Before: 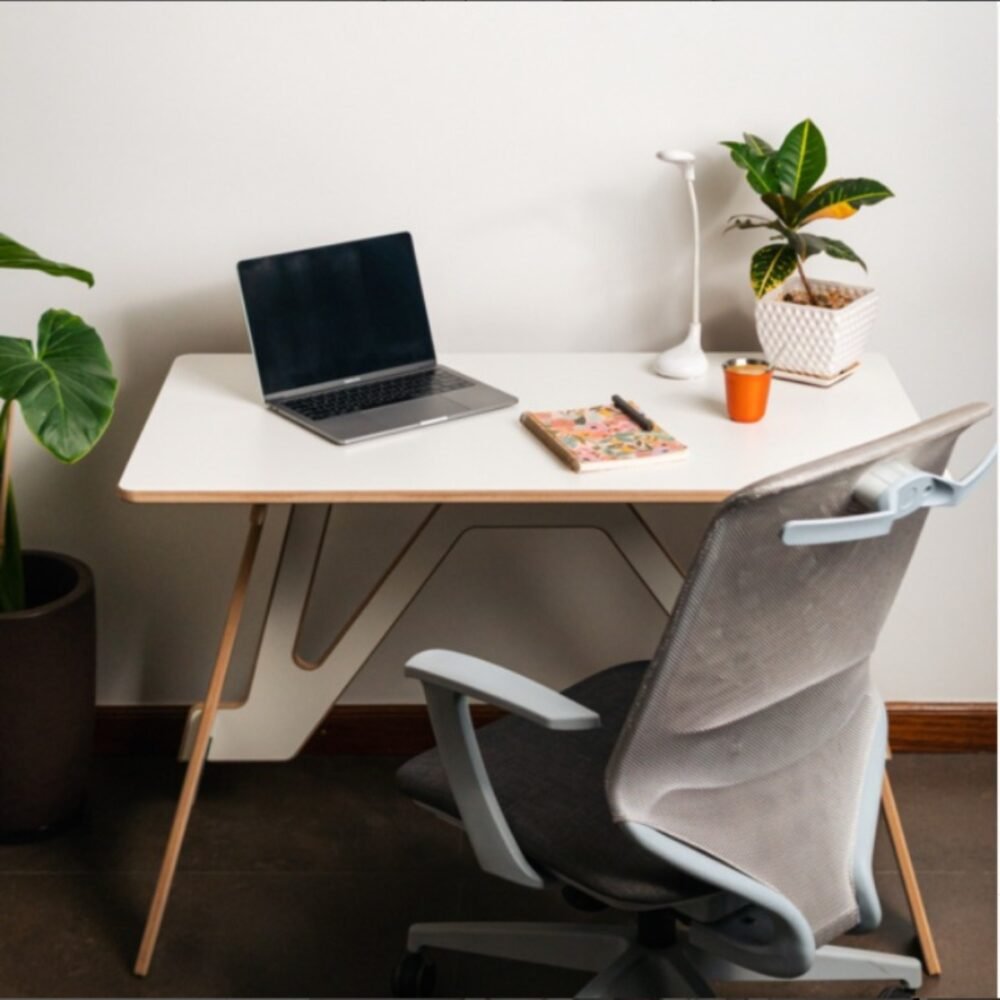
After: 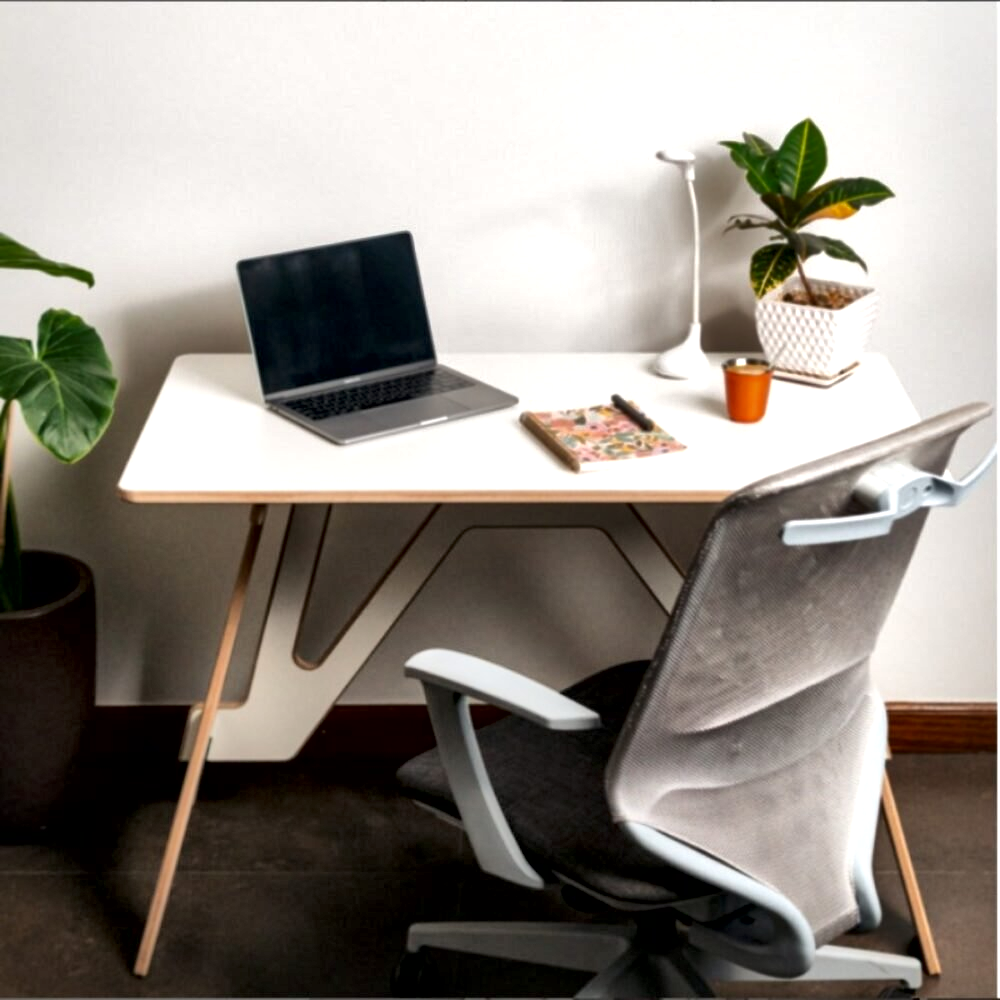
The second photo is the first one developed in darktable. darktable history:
exposure: exposure 0.178 EV, compensate exposure bias true, compensate highlight preservation false
local contrast: mode bilateral grid, contrast 44, coarseness 69, detail 214%, midtone range 0.2
contrast brightness saturation: saturation -0.05
